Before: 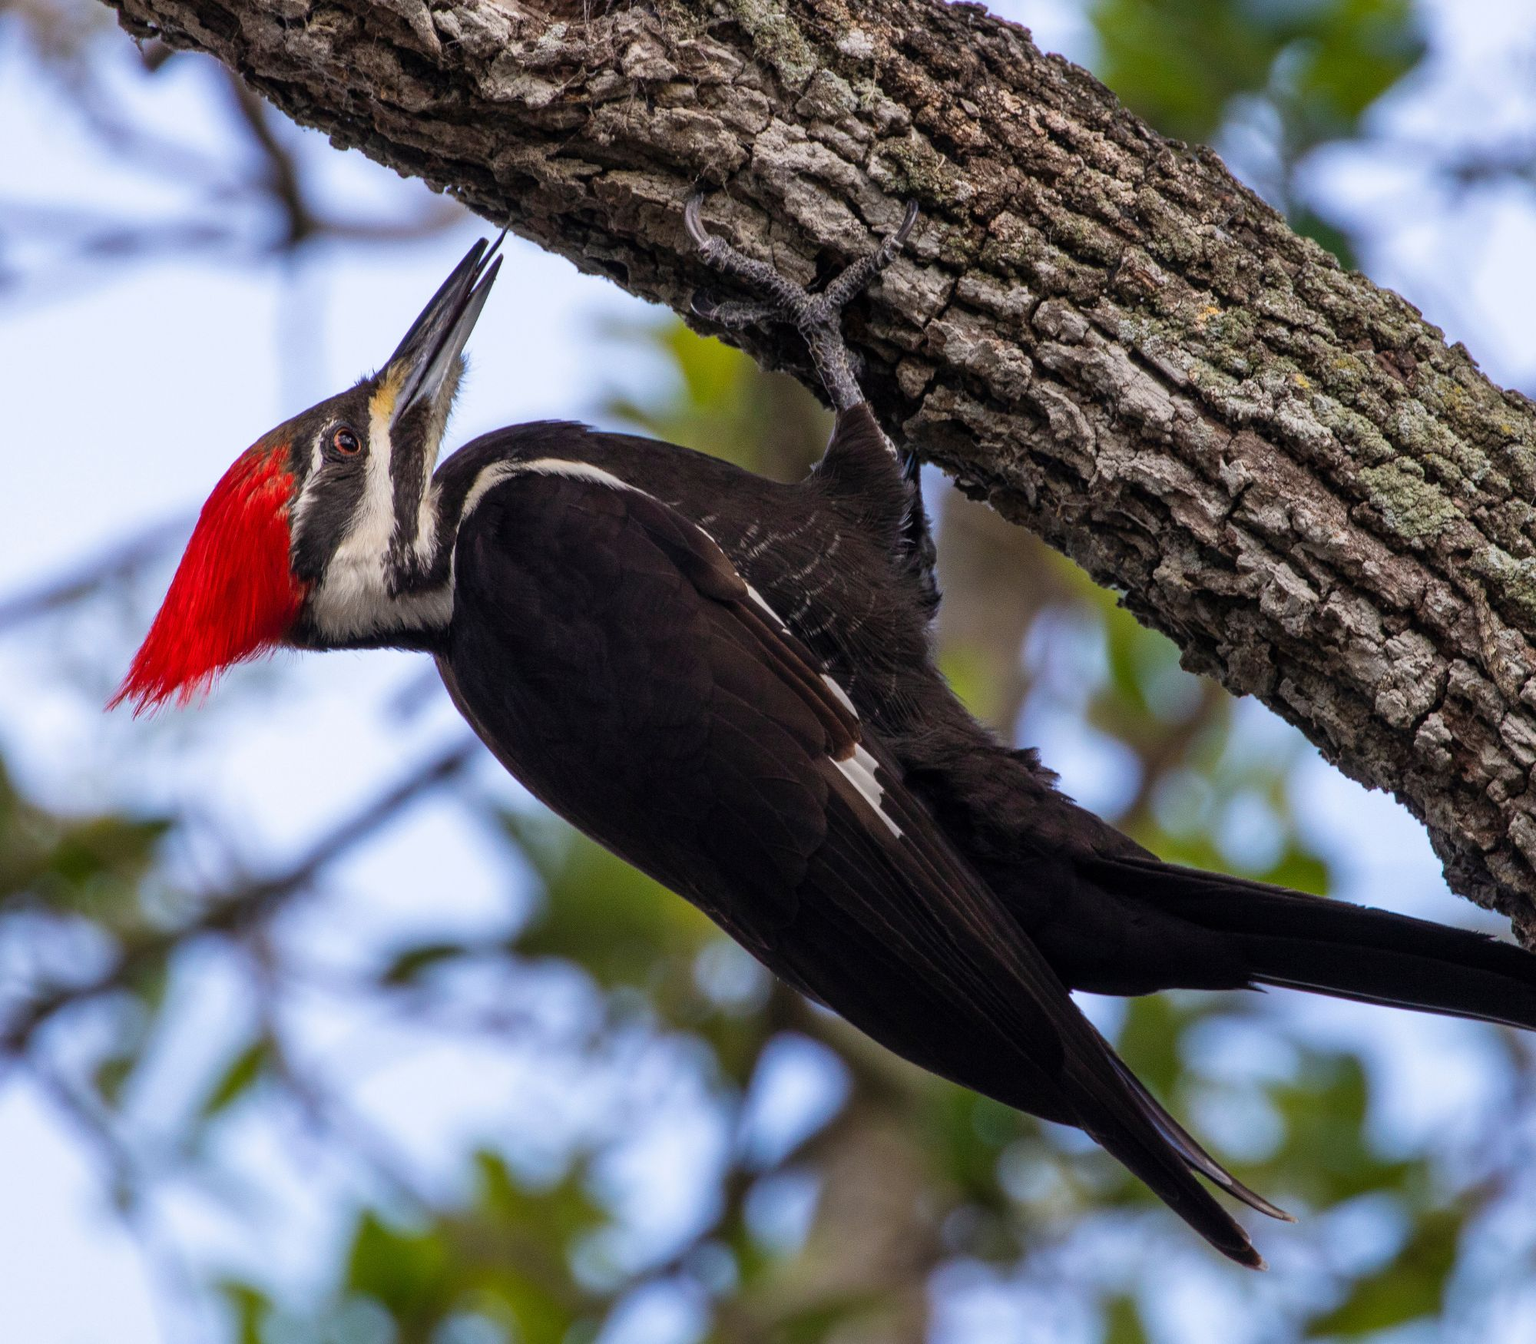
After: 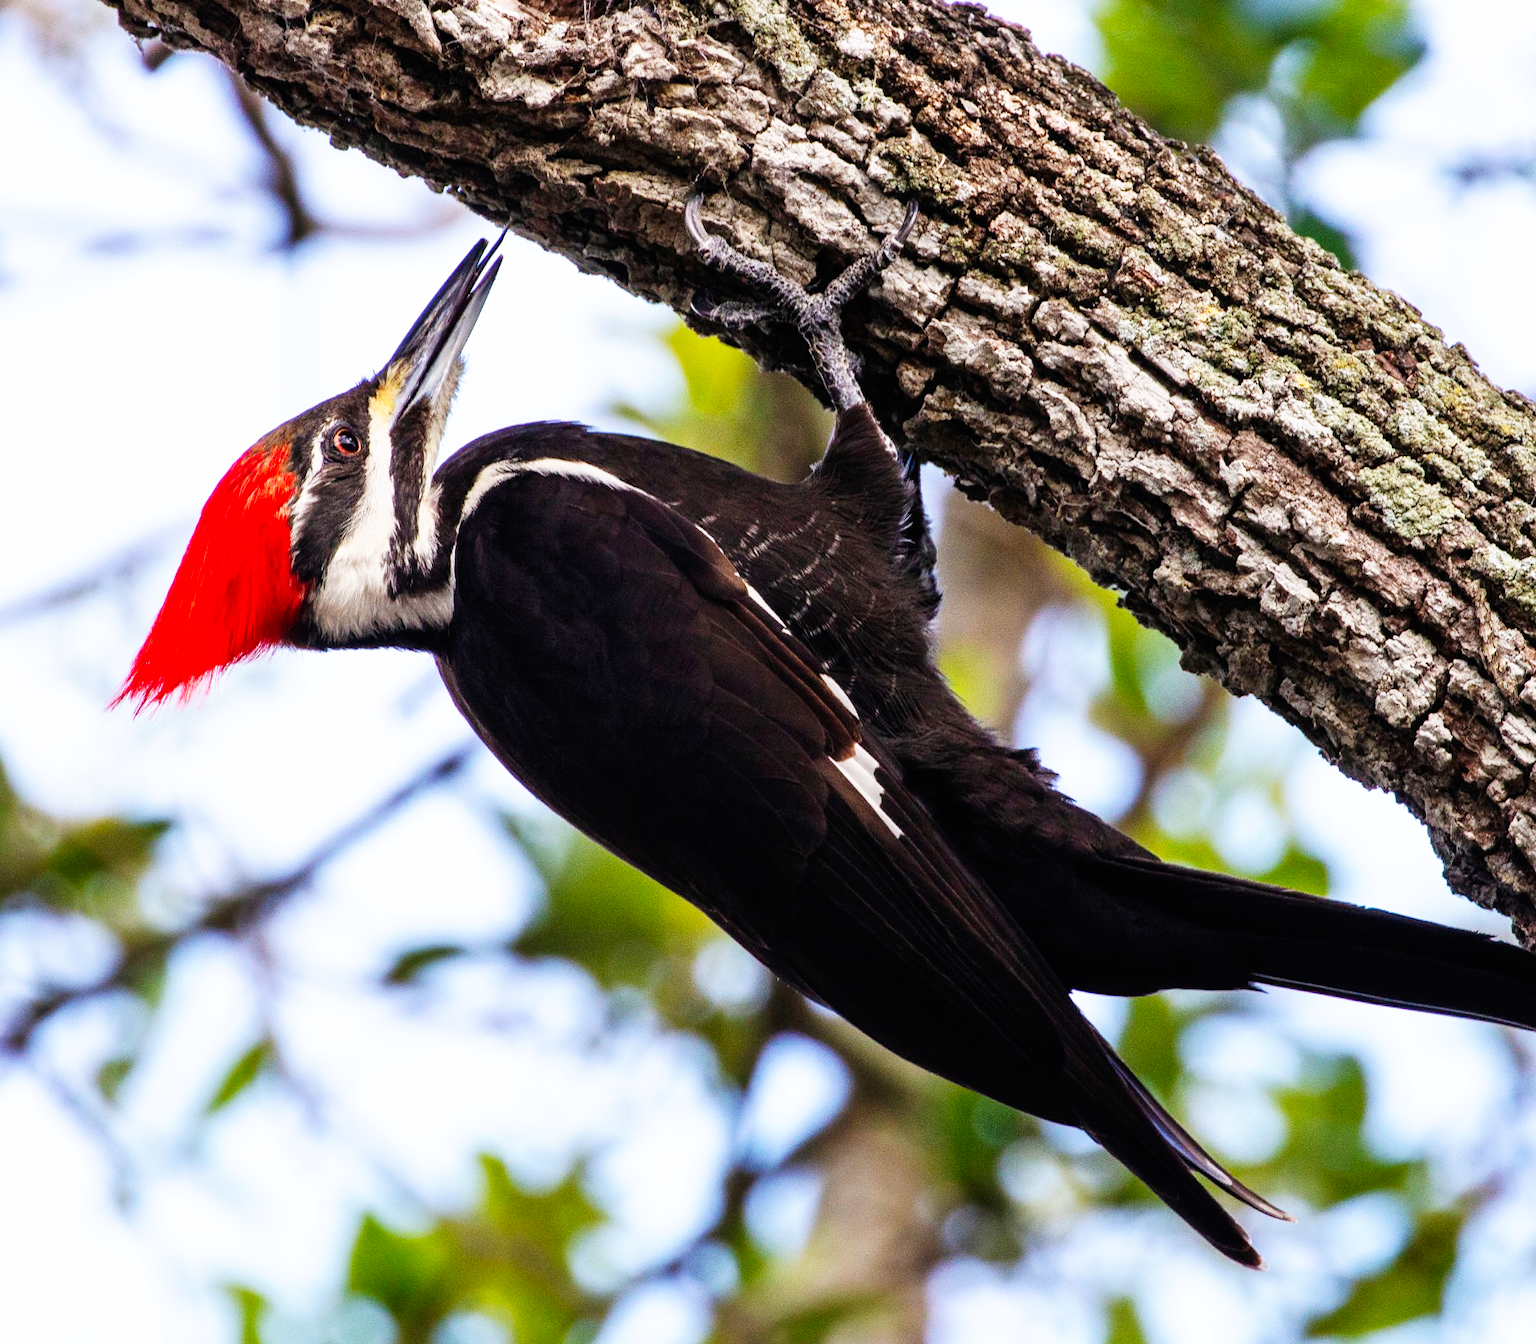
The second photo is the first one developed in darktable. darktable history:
base curve: curves: ch0 [(0, 0) (0.007, 0.004) (0.027, 0.03) (0.046, 0.07) (0.207, 0.54) (0.442, 0.872) (0.673, 0.972) (1, 1)], preserve colors none
white balance: emerald 1
